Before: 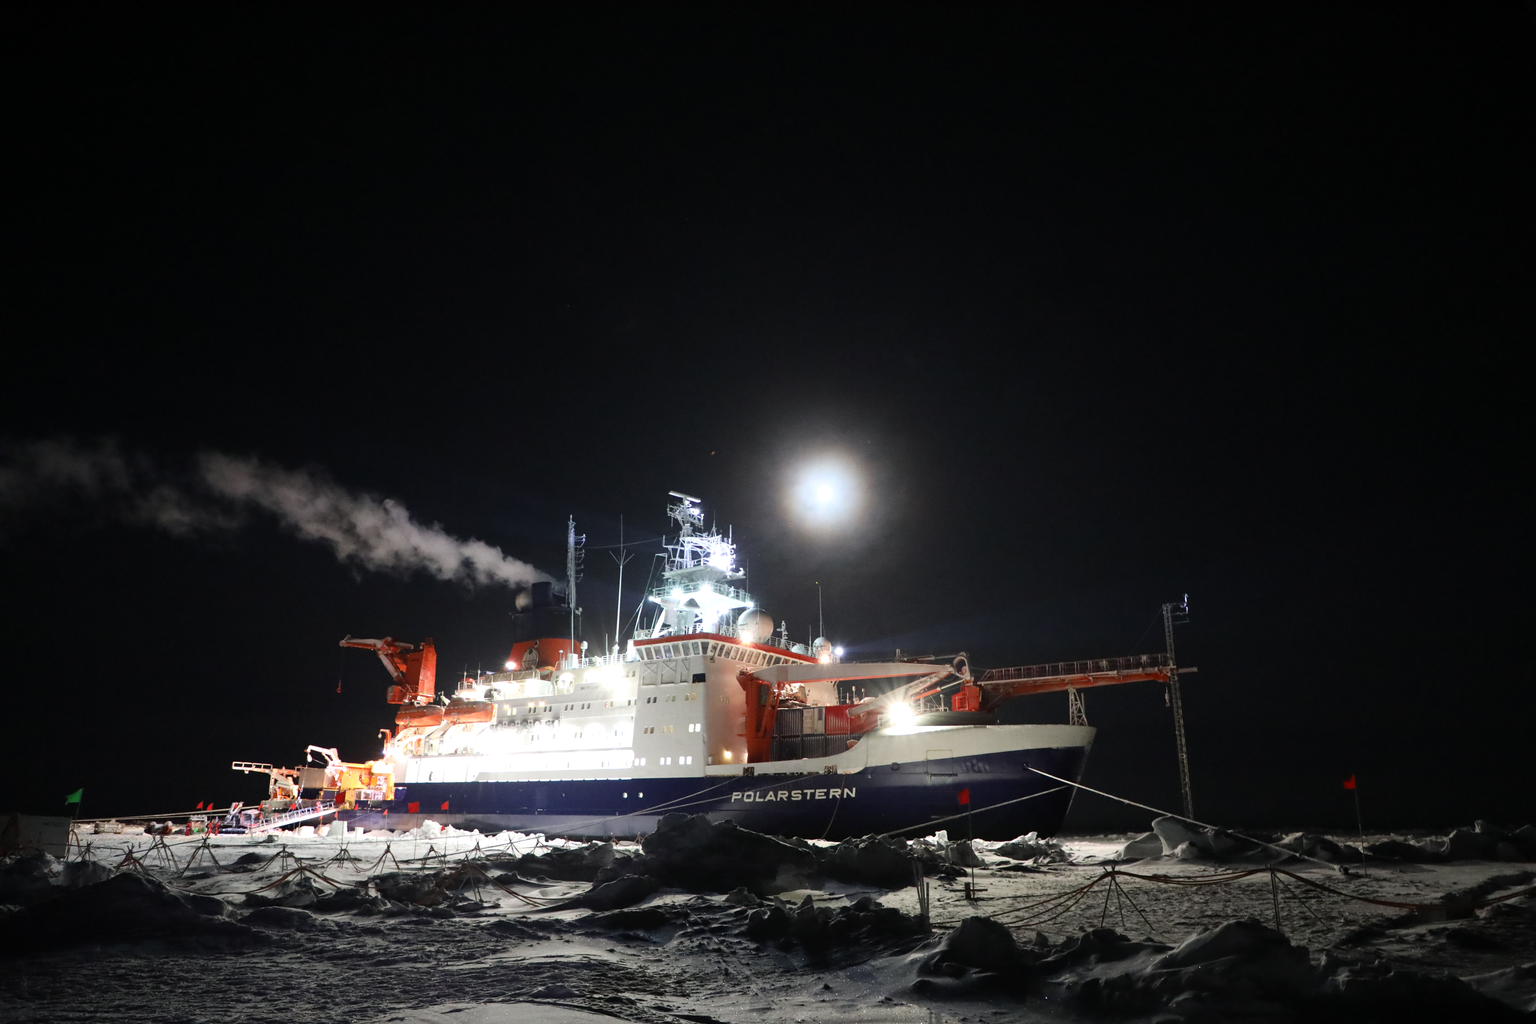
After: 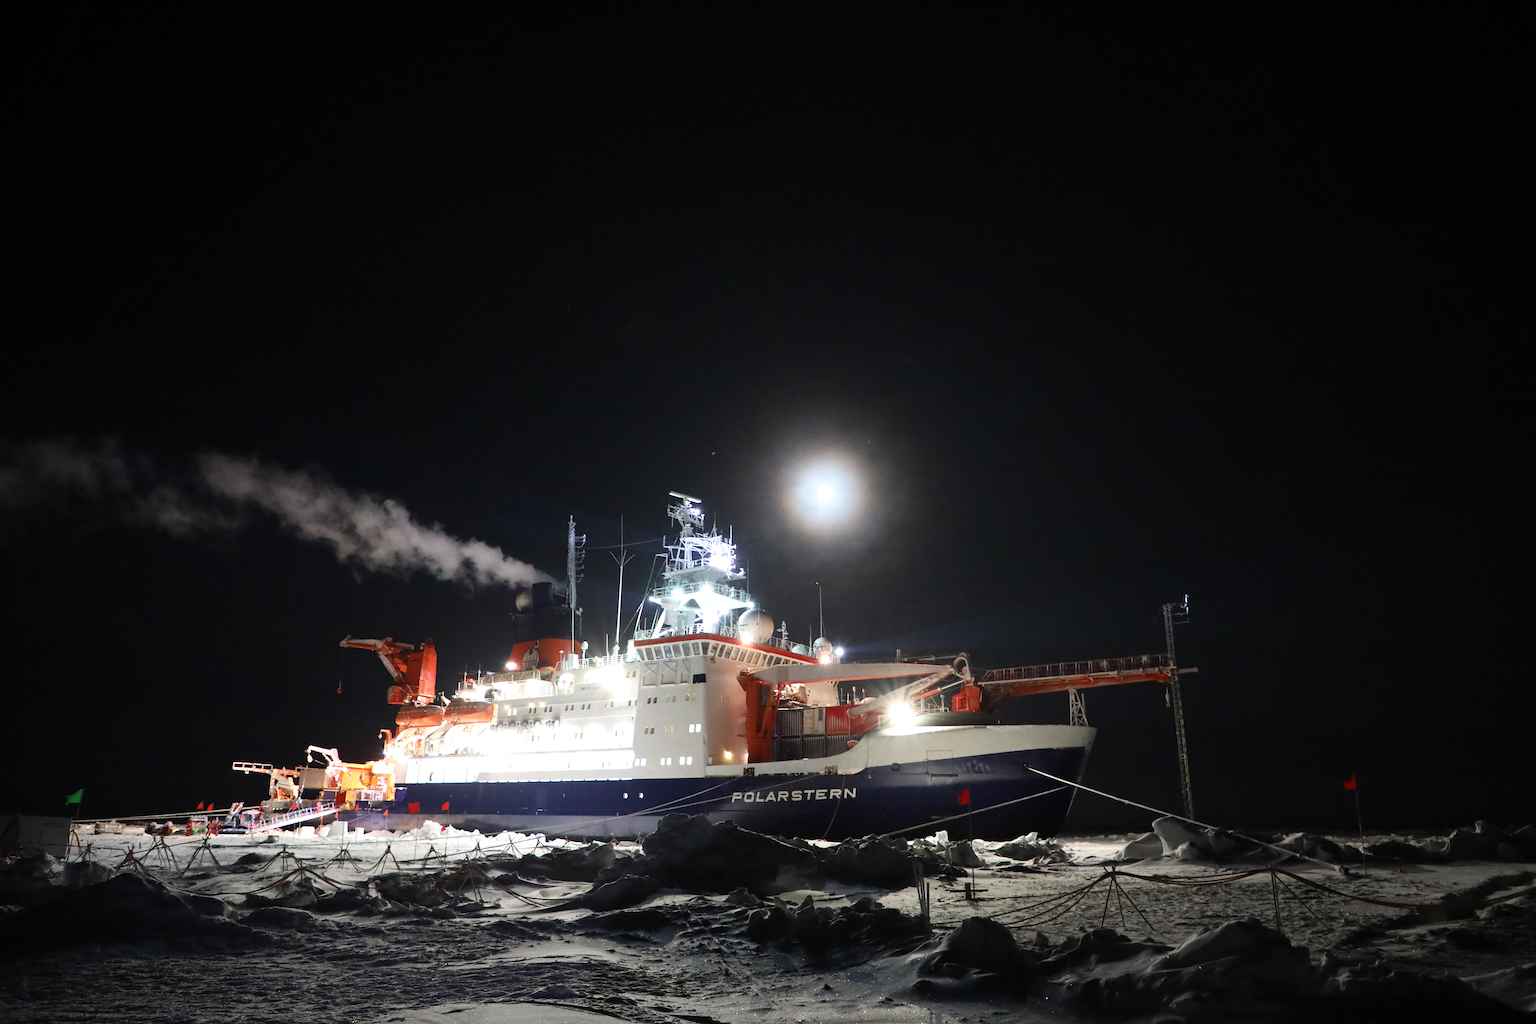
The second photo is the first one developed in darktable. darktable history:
sharpen: radius 1.869, amount 0.407, threshold 1.523
